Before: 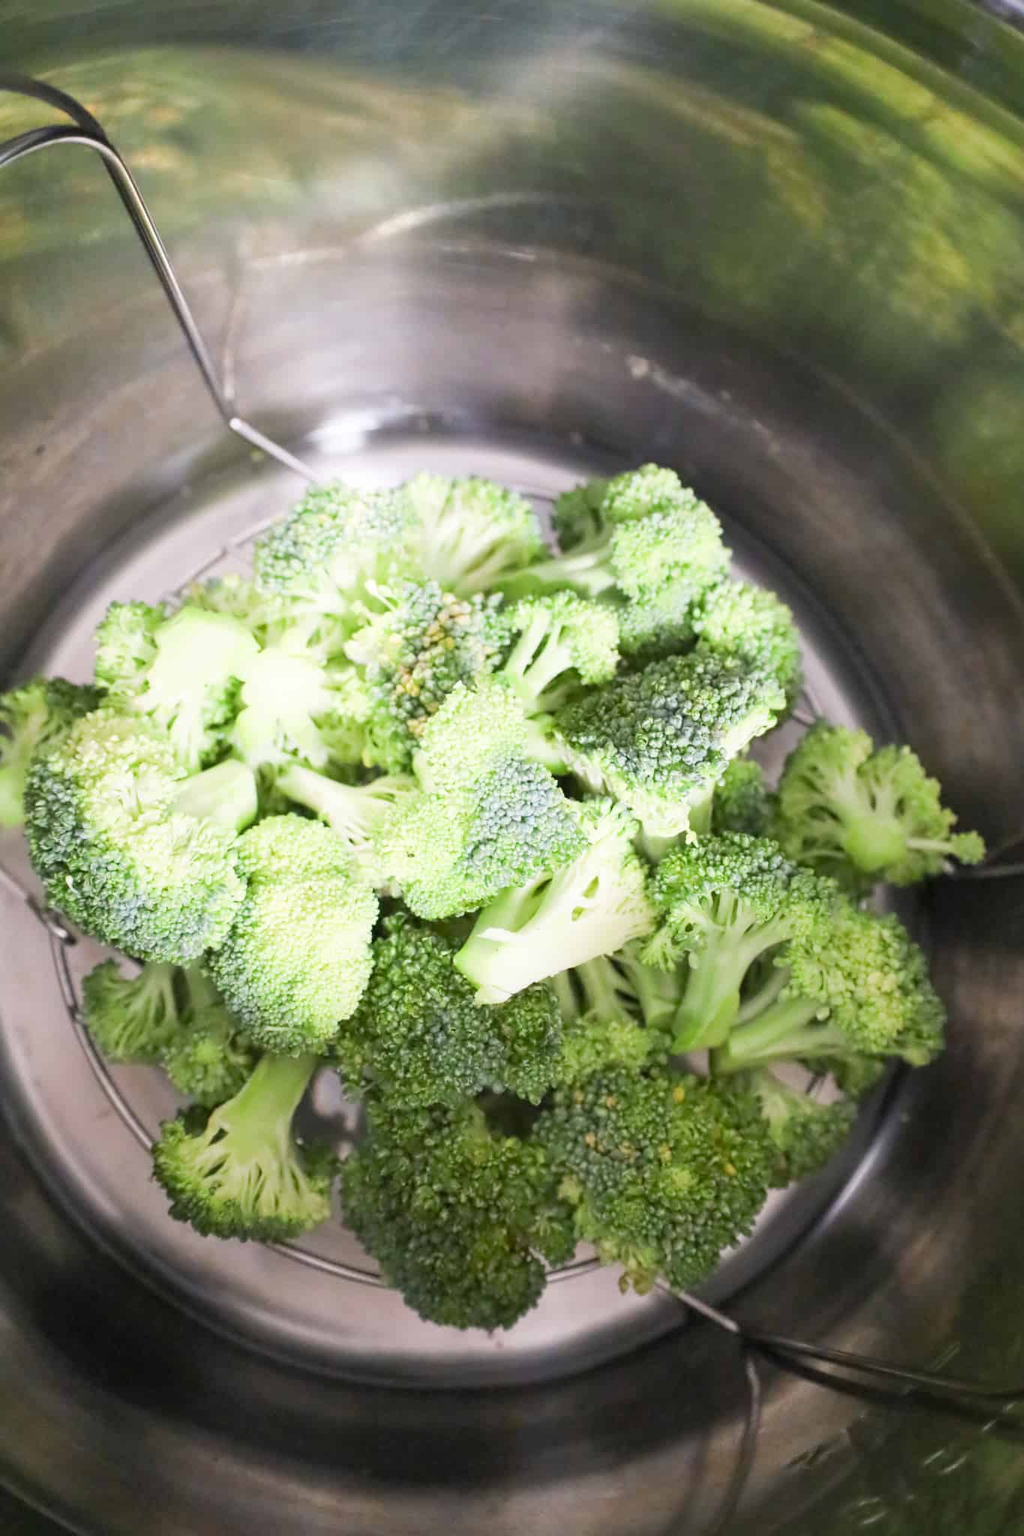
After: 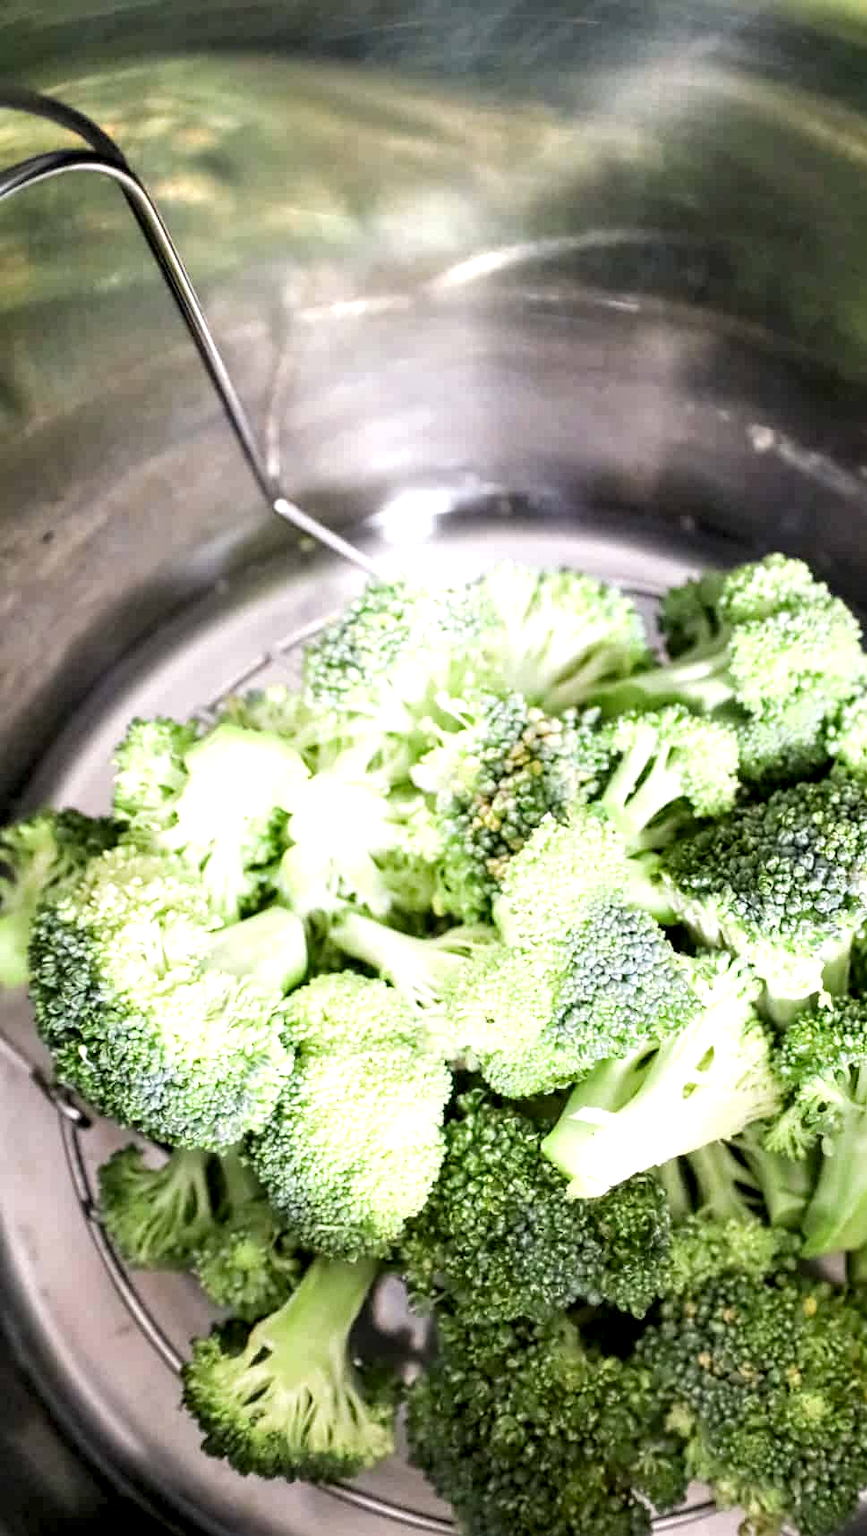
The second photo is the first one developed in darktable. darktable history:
local contrast: highlights 81%, shadows 57%, detail 175%, midtone range 0.609
crop: right 28.998%, bottom 16.164%
